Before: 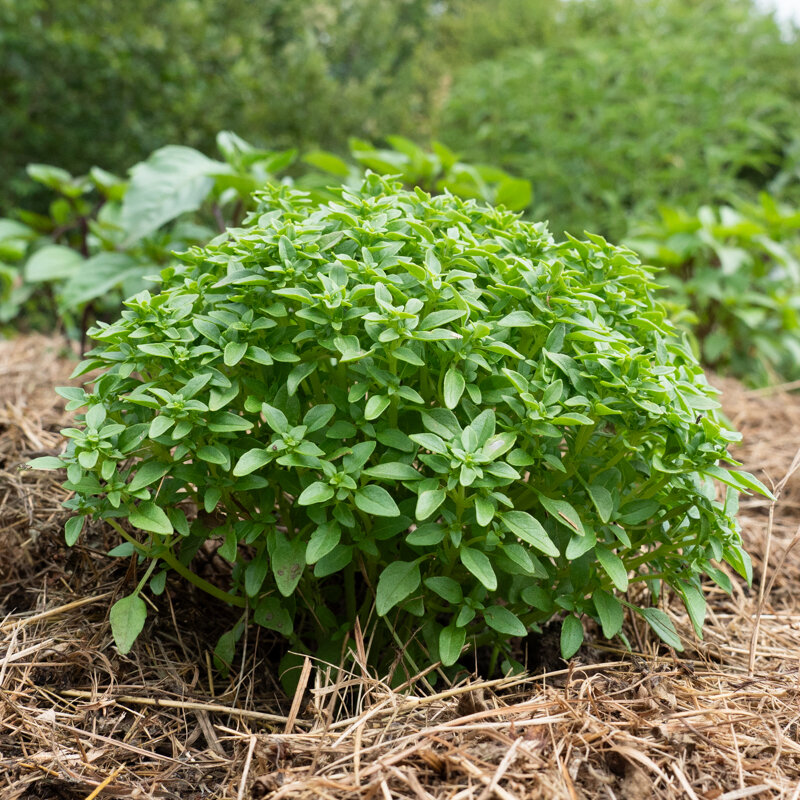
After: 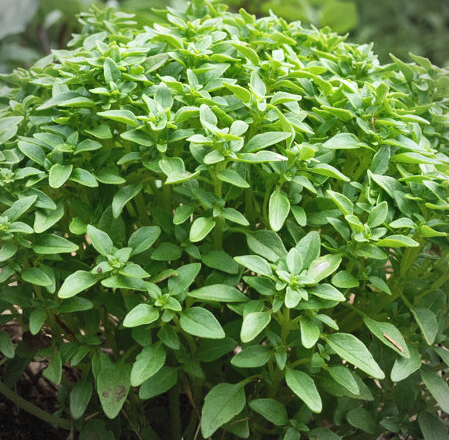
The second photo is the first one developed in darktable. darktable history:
vignetting: fall-off radius 64.05%, dithering 8-bit output
exposure: black level correction -0.007, exposure 0.07 EV, compensate highlight preservation false
local contrast: mode bilateral grid, contrast 30, coarseness 24, midtone range 0.2
crop and rotate: left 21.976%, top 22.268%, right 21.839%, bottom 22.667%
